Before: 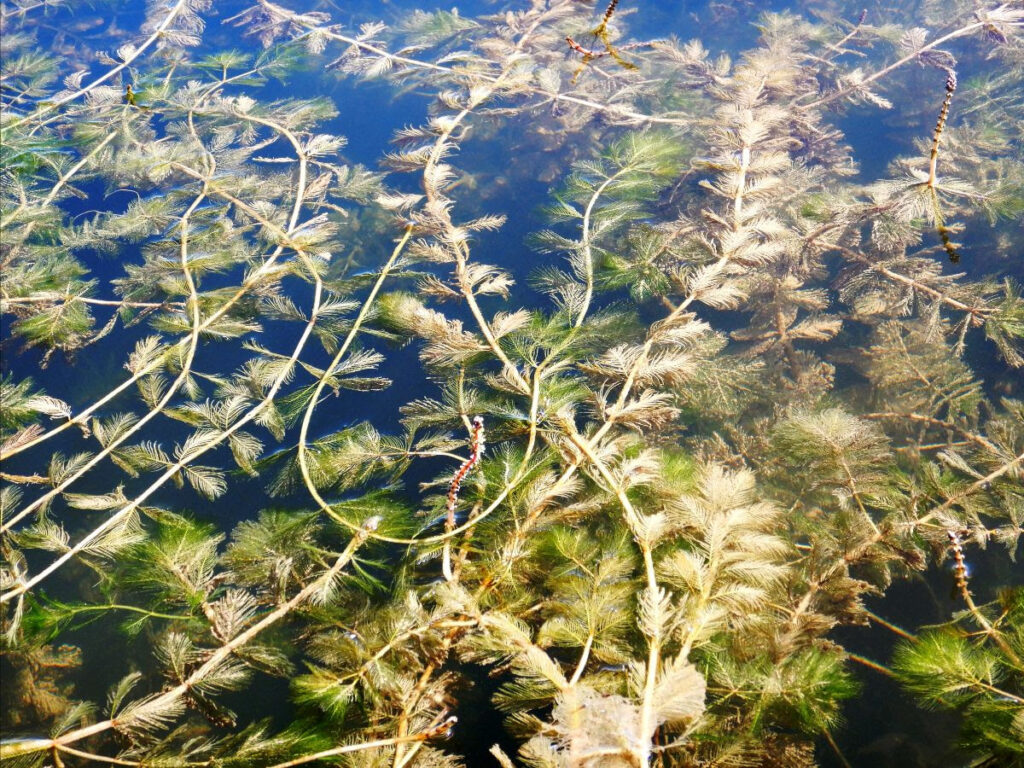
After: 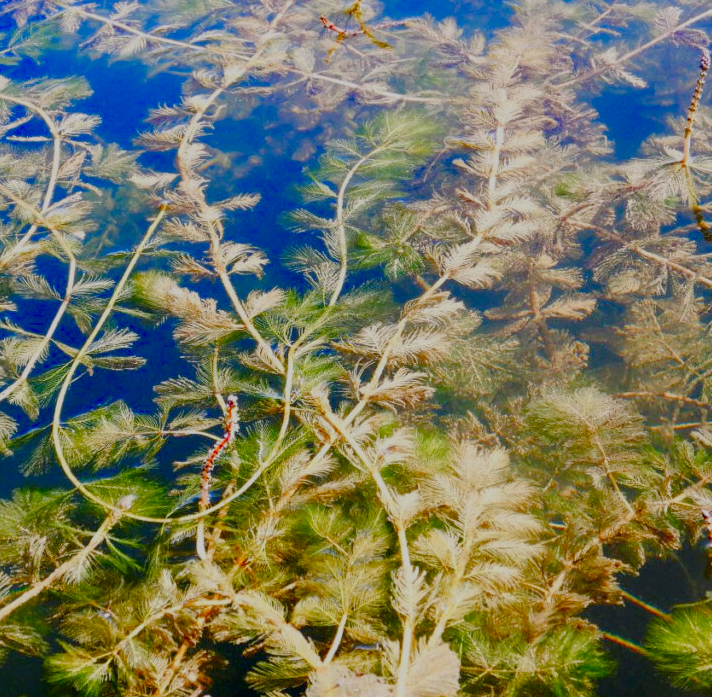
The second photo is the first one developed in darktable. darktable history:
exposure: exposure -0.157 EV, compensate highlight preservation false
color balance rgb: shadows lift › chroma 1%, shadows lift › hue 113°, highlights gain › chroma 0.2%, highlights gain › hue 333°, perceptual saturation grading › global saturation 20%, perceptual saturation grading › highlights -50%, perceptual saturation grading › shadows 25%, contrast -30%
filmic rgb: black relative exposure -12 EV, white relative exposure 2.8 EV, threshold 3 EV, target black luminance 0%, hardness 8.06, latitude 70.41%, contrast 1.14, highlights saturation mix 10%, shadows ↔ highlights balance -0.388%, color science v4 (2020), iterations of high-quality reconstruction 10, contrast in shadows soft, contrast in highlights soft, enable highlight reconstruction true
crop and rotate: left 24.034%, top 2.838%, right 6.406%, bottom 6.299%
